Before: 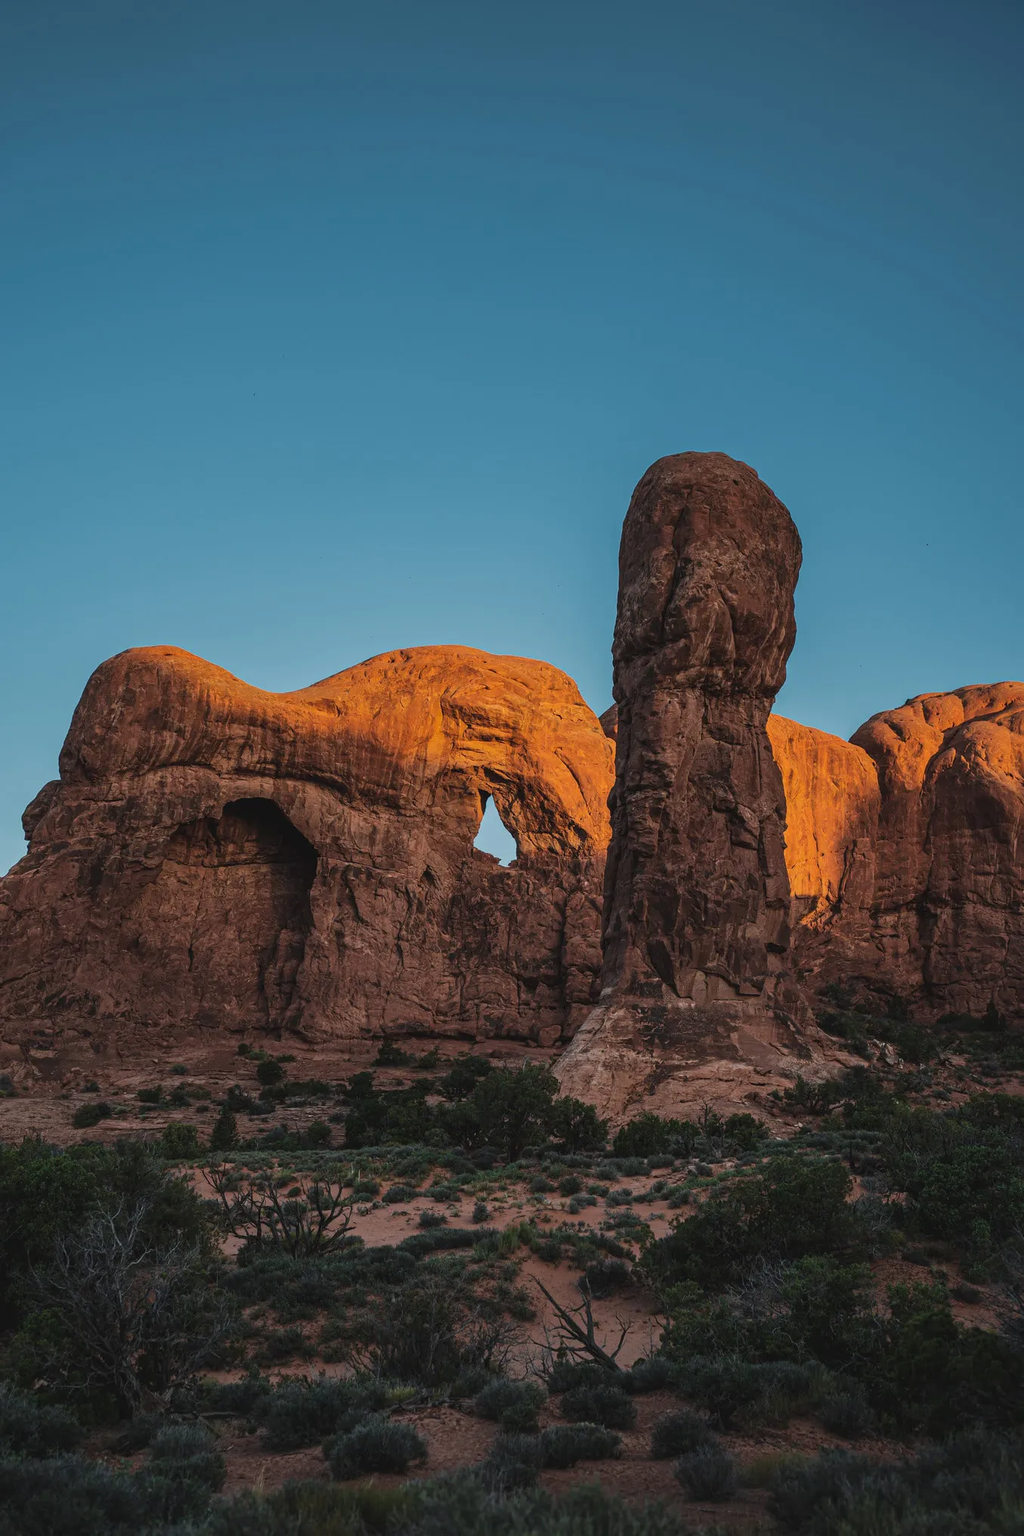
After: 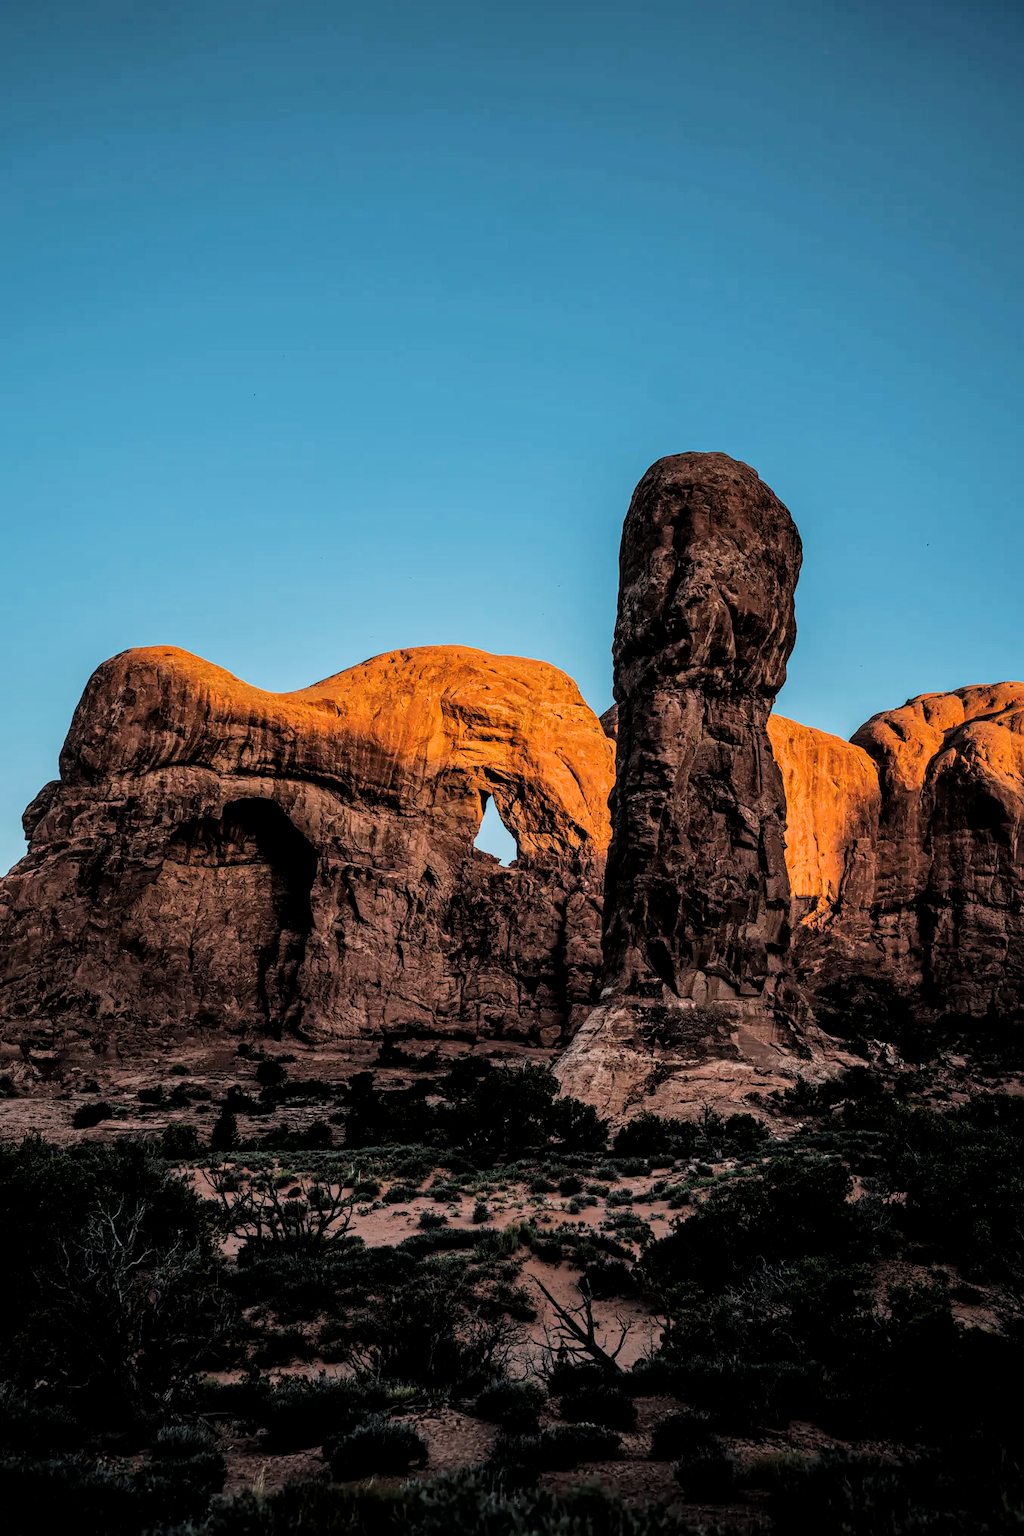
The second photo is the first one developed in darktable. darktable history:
exposure: black level correction 0, exposure 0.5 EV, compensate exposure bias true, compensate highlight preservation false
color balance rgb: perceptual saturation grading › global saturation 10%, global vibrance 10%
local contrast: on, module defaults
filmic rgb: black relative exposure -3.5 EV, white relative exposure 3.5 EV, hardness 2.44, contrast 1.4
